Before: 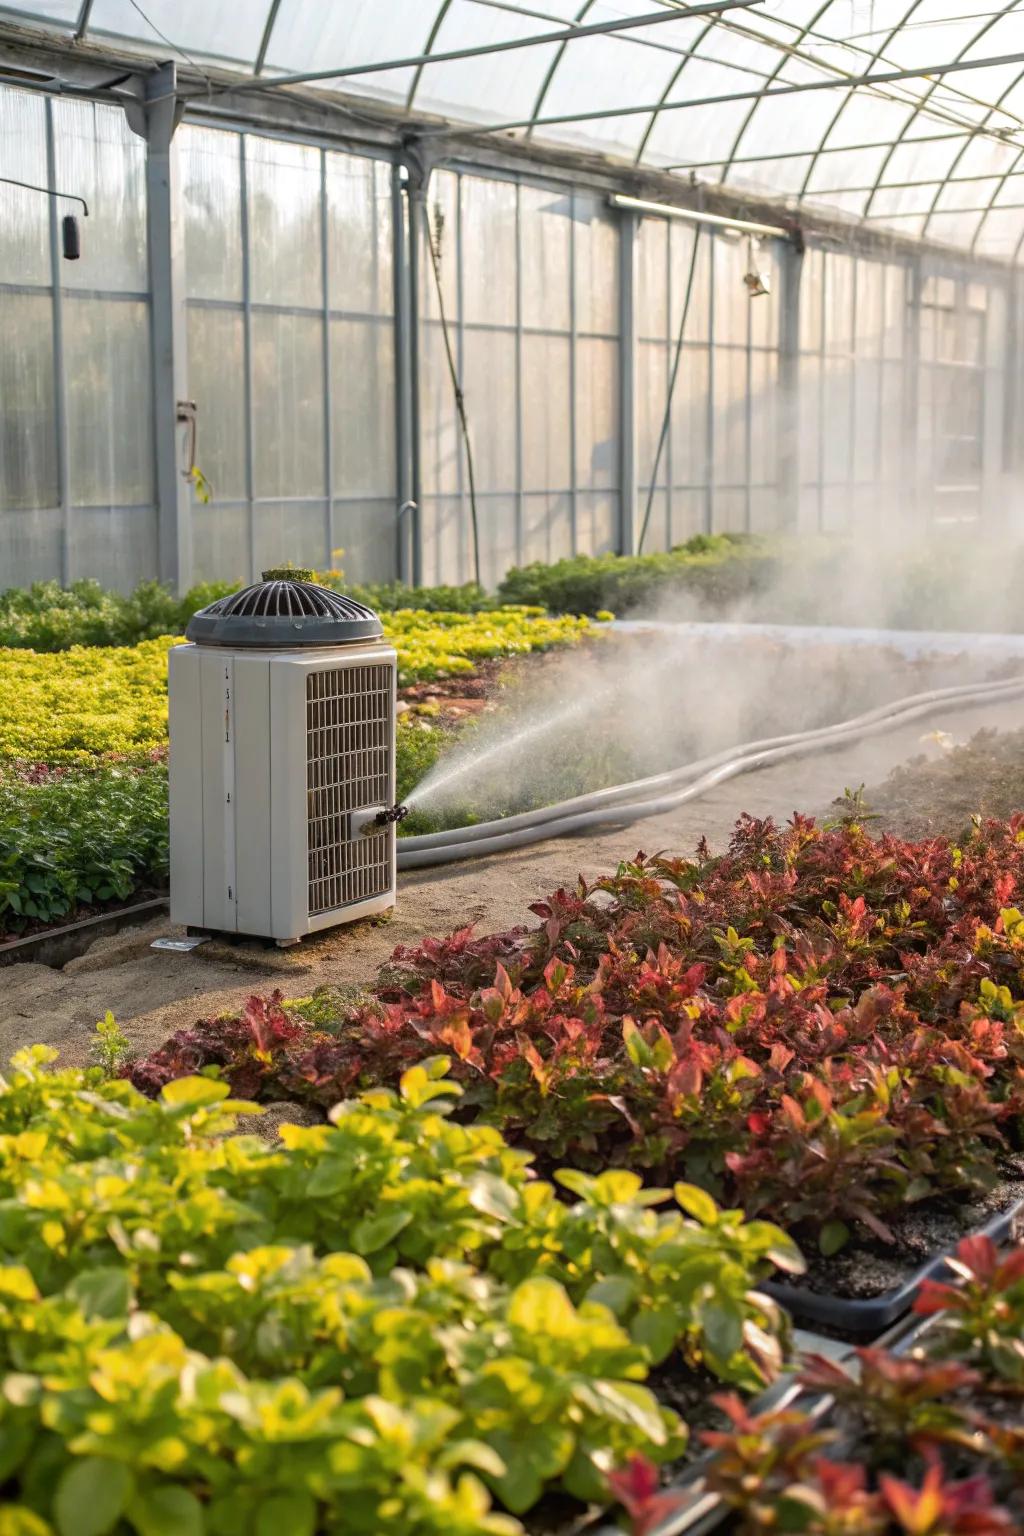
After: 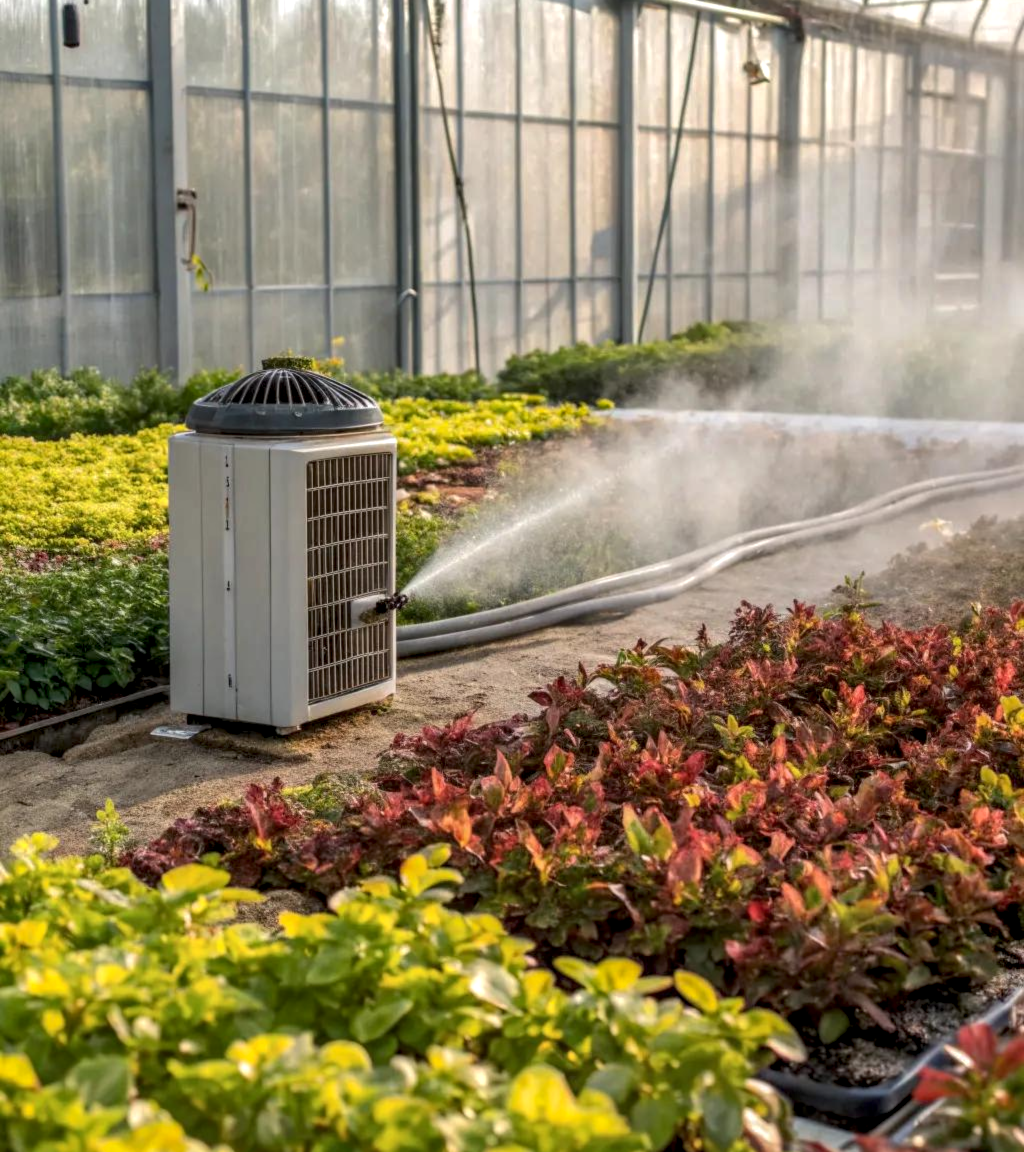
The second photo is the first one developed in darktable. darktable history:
lowpass: radius 0.5, unbound 0
crop: top 13.819%, bottom 11.169%
shadows and highlights: on, module defaults
local contrast: highlights 25%, detail 150%
